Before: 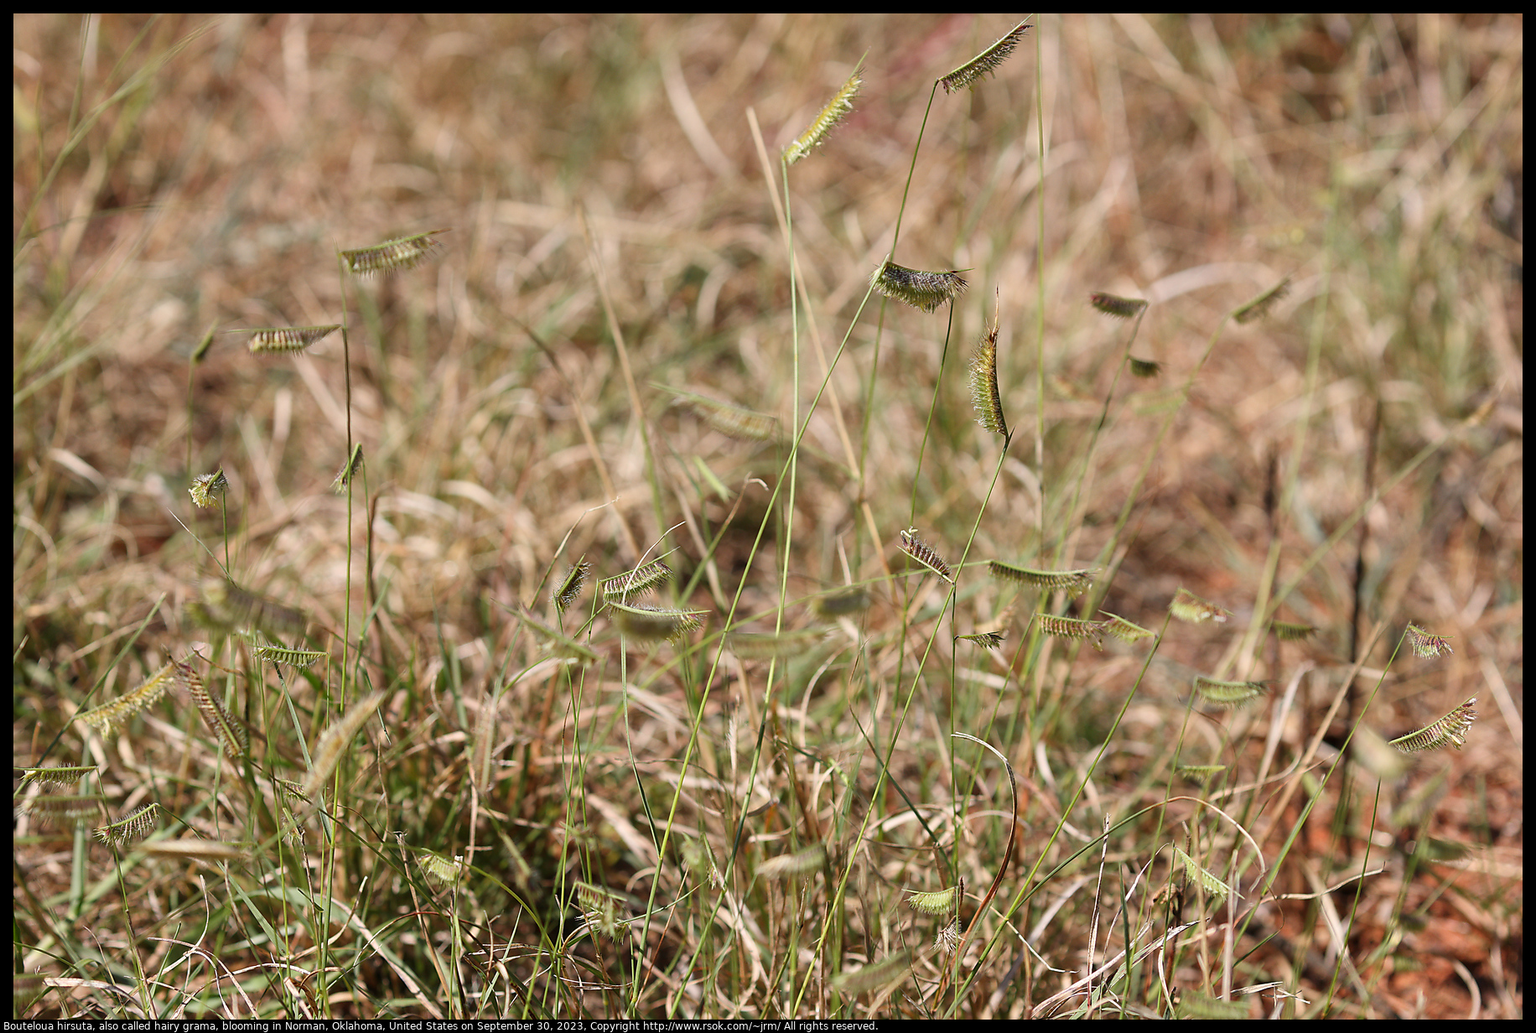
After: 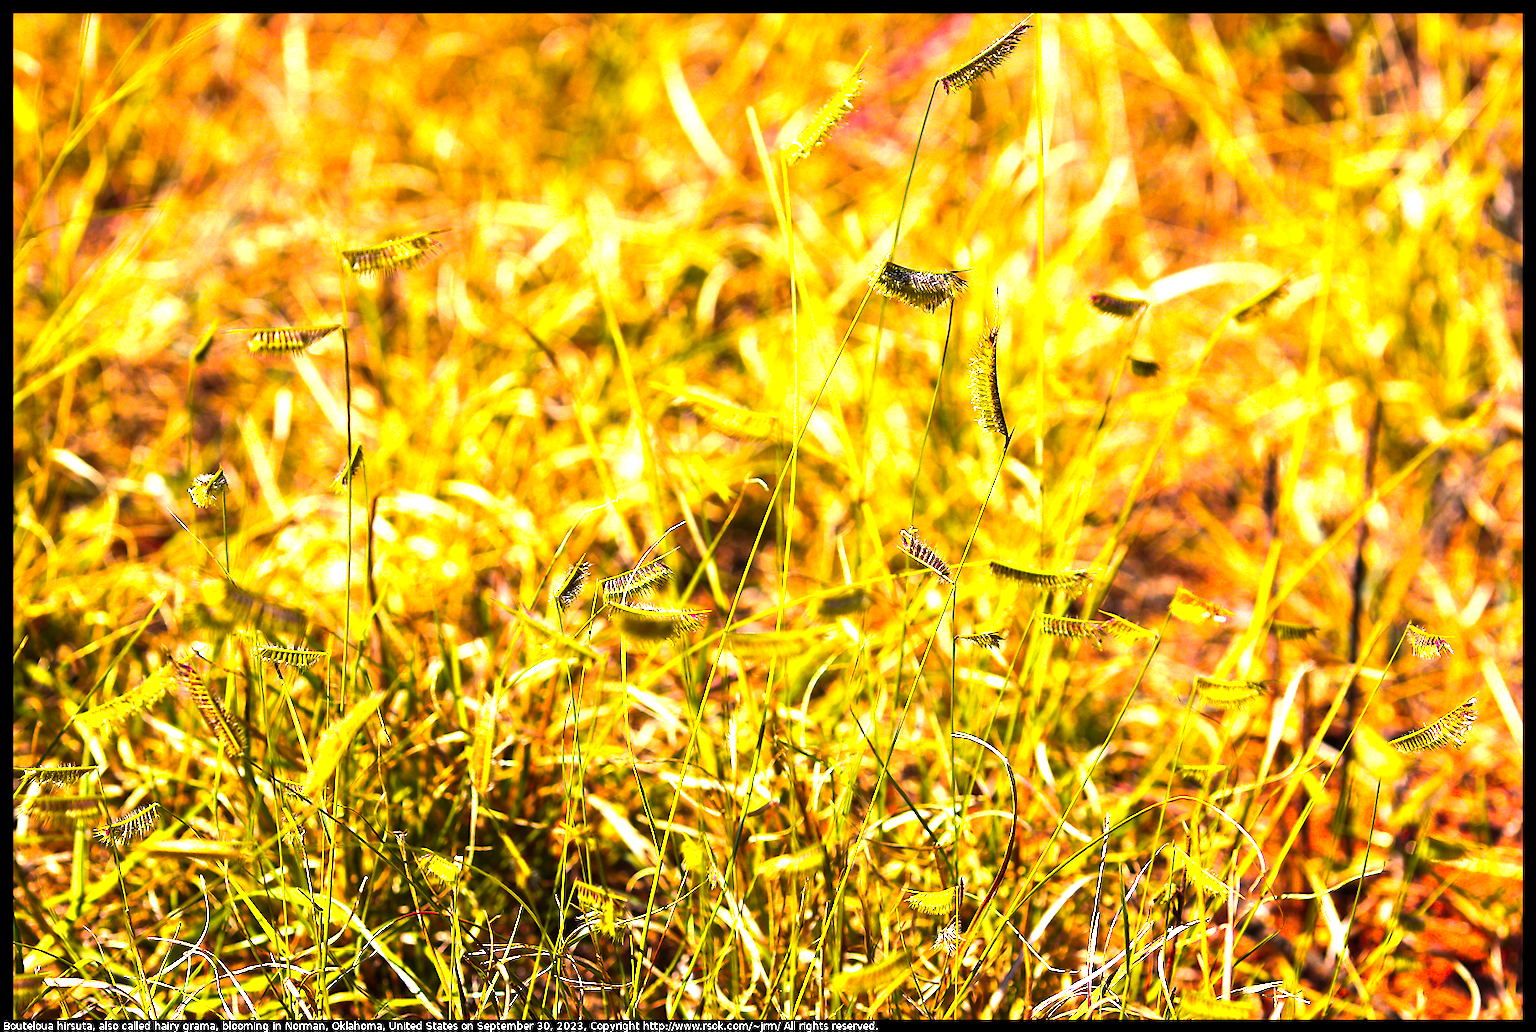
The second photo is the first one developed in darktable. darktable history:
tone equalizer: -8 EV -0.417 EV, -7 EV -0.389 EV, -6 EV -0.333 EV, -5 EV -0.222 EV, -3 EV 0.222 EV, -2 EV 0.333 EV, -1 EV 0.389 EV, +0 EV 0.417 EV, edges refinement/feathering 500, mask exposure compensation -1.57 EV, preserve details no
color balance rgb: linear chroma grading › highlights 100%, linear chroma grading › global chroma 23.41%, perceptual saturation grading › global saturation 35.38%, hue shift -10.68°, perceptual brilliance grading › highlights 47.25%, perceptual brilliance grading › mid-tones 22.2%, perceptual brilliance grading › shadows -5.93%
